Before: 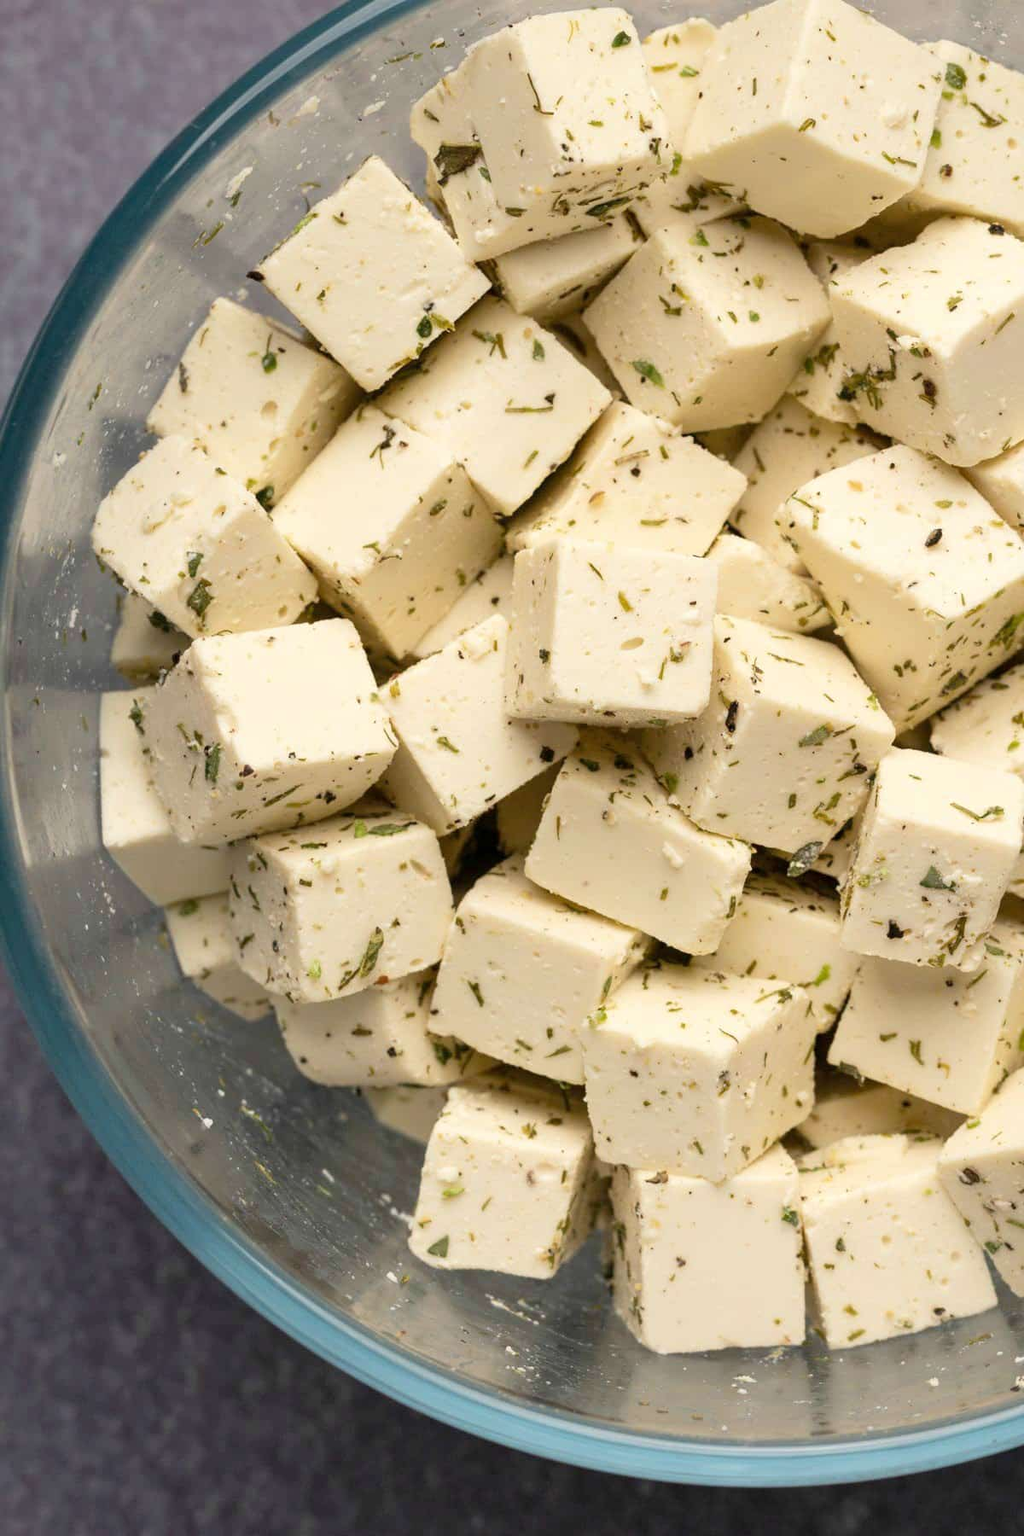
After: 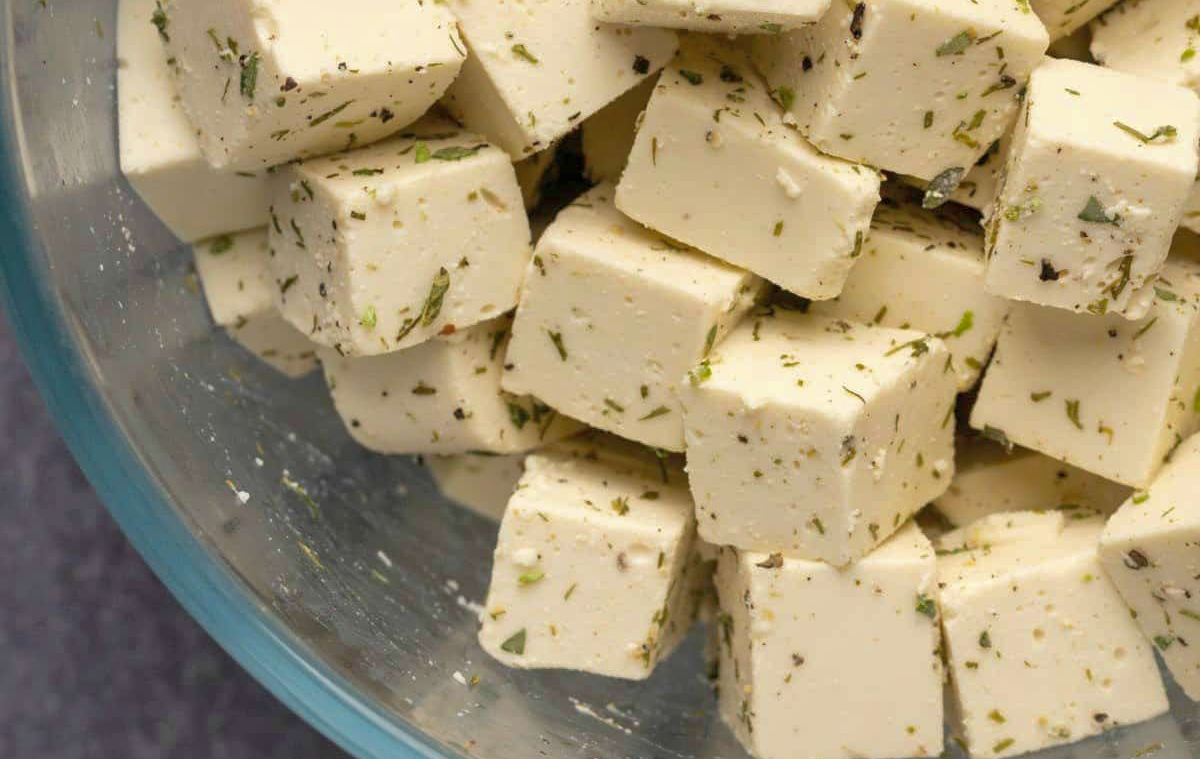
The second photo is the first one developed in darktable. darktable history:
shadows and highlights: on, module defaults
crop: top 45.551%, bottom 12.262%
